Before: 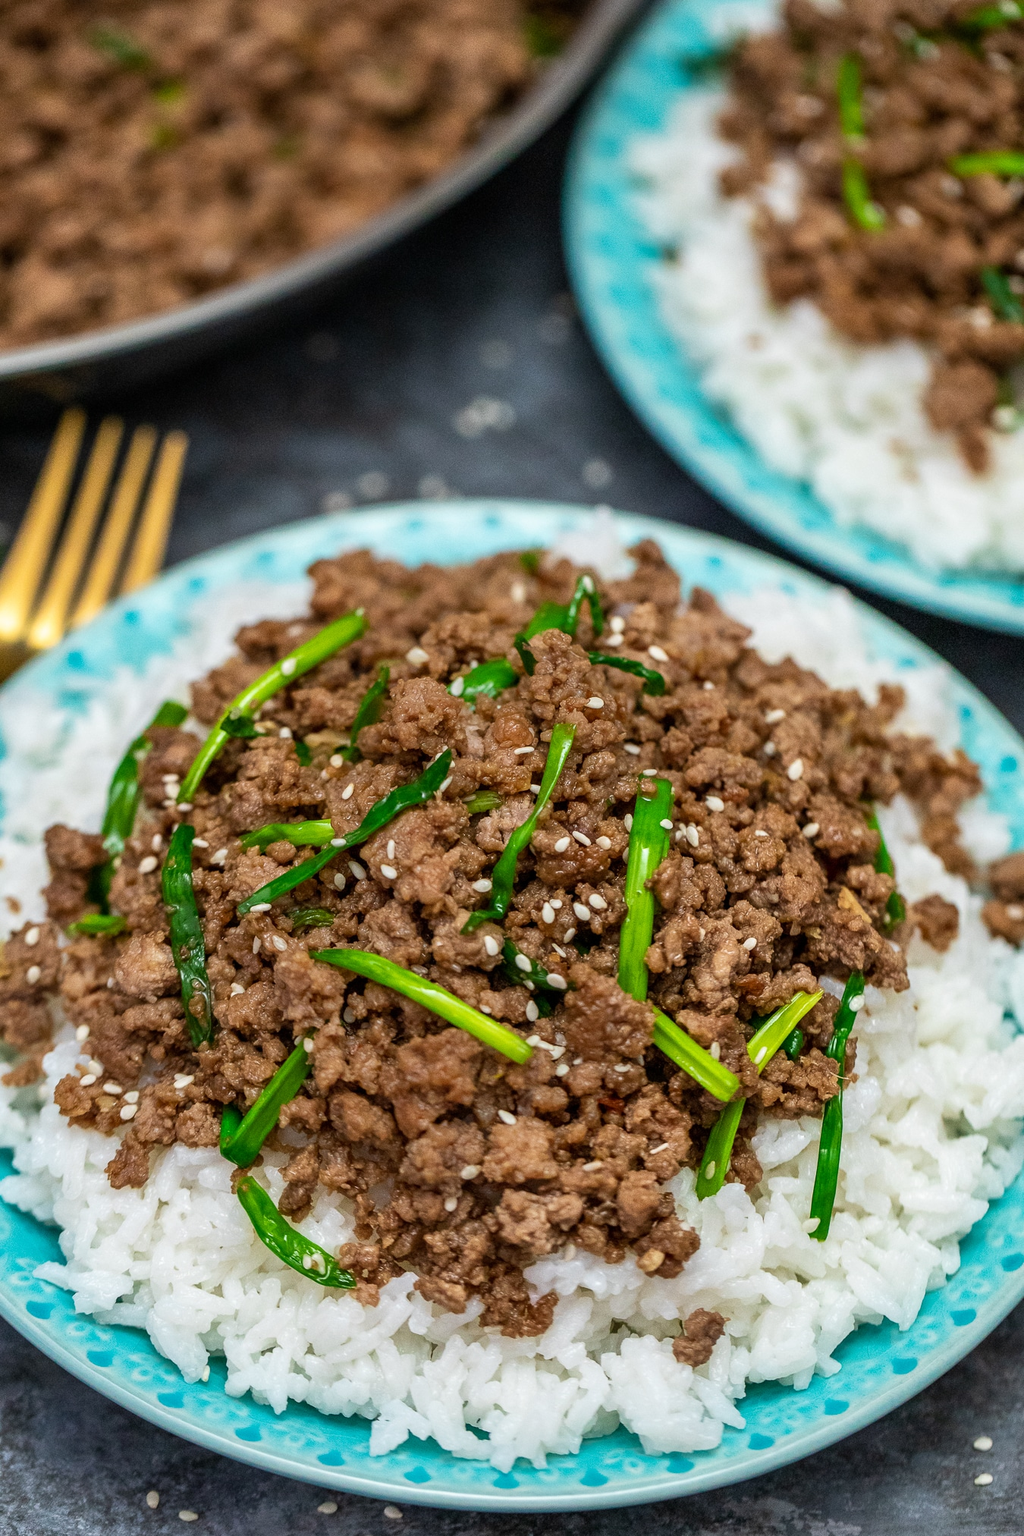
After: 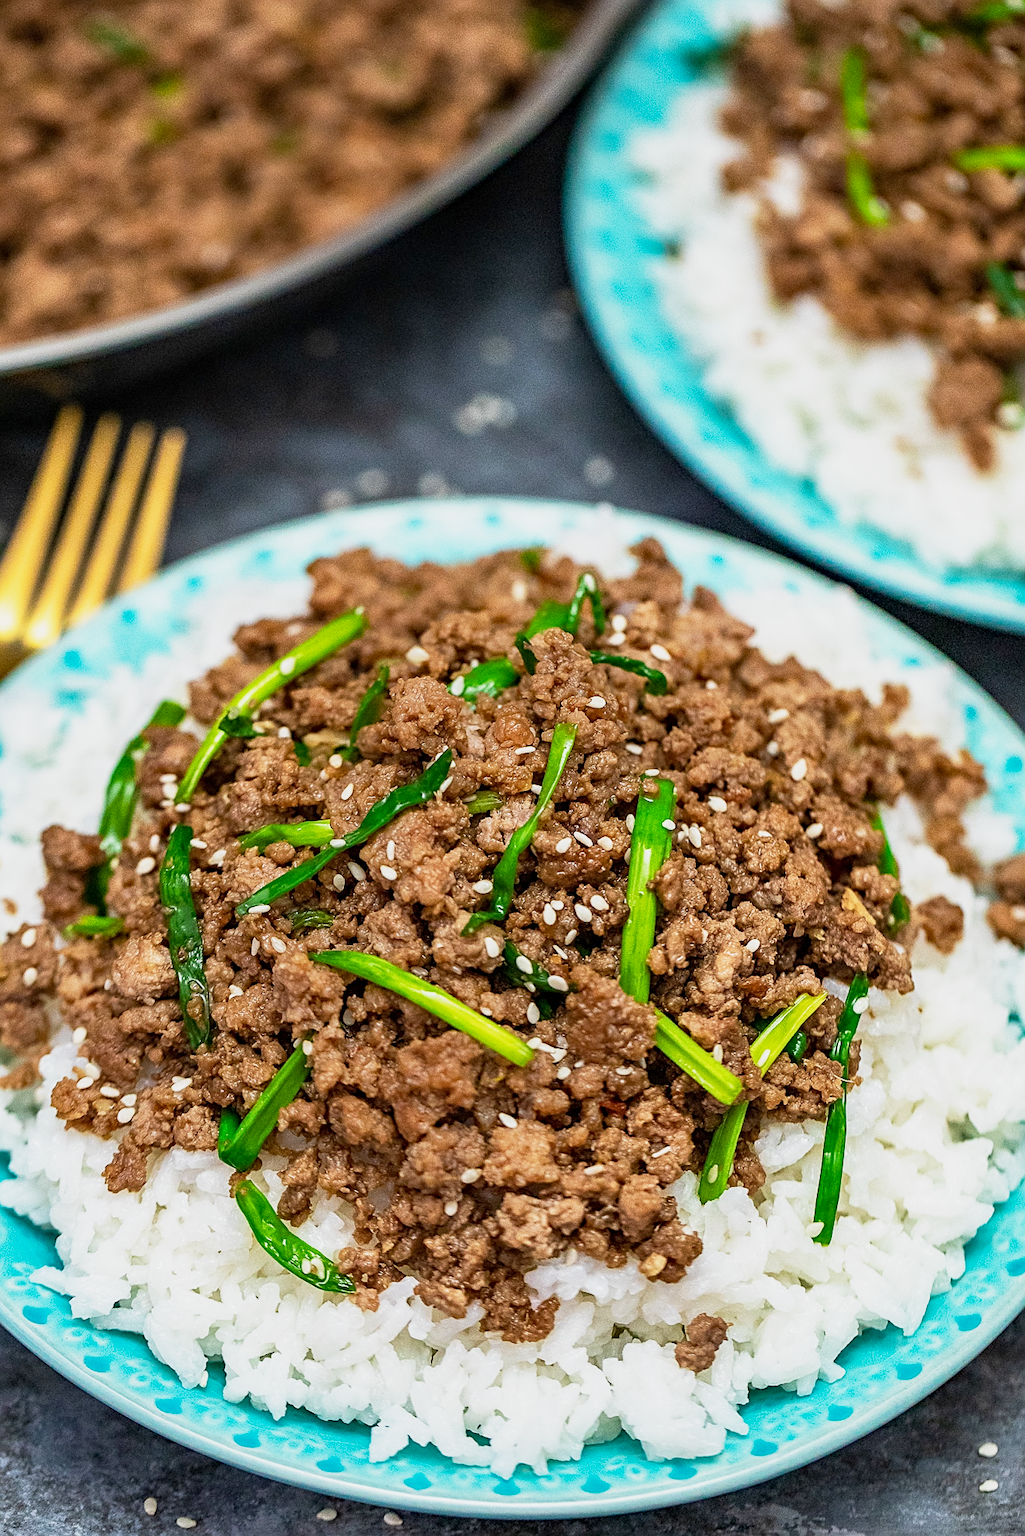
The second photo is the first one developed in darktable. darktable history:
sharpen: on, module defaults
haze removal: compatibility mode true, adaptive false
crop: left 0.434%, top 0.485%, right 0.244%, bottom 0.386%
base curve: curves: ch0 [(0, 0) (0.088, 0.125) (0.176, 0.251) (0.354, 0.501) (0.613, 0.749) (1, 0.877)], preserve colors none
